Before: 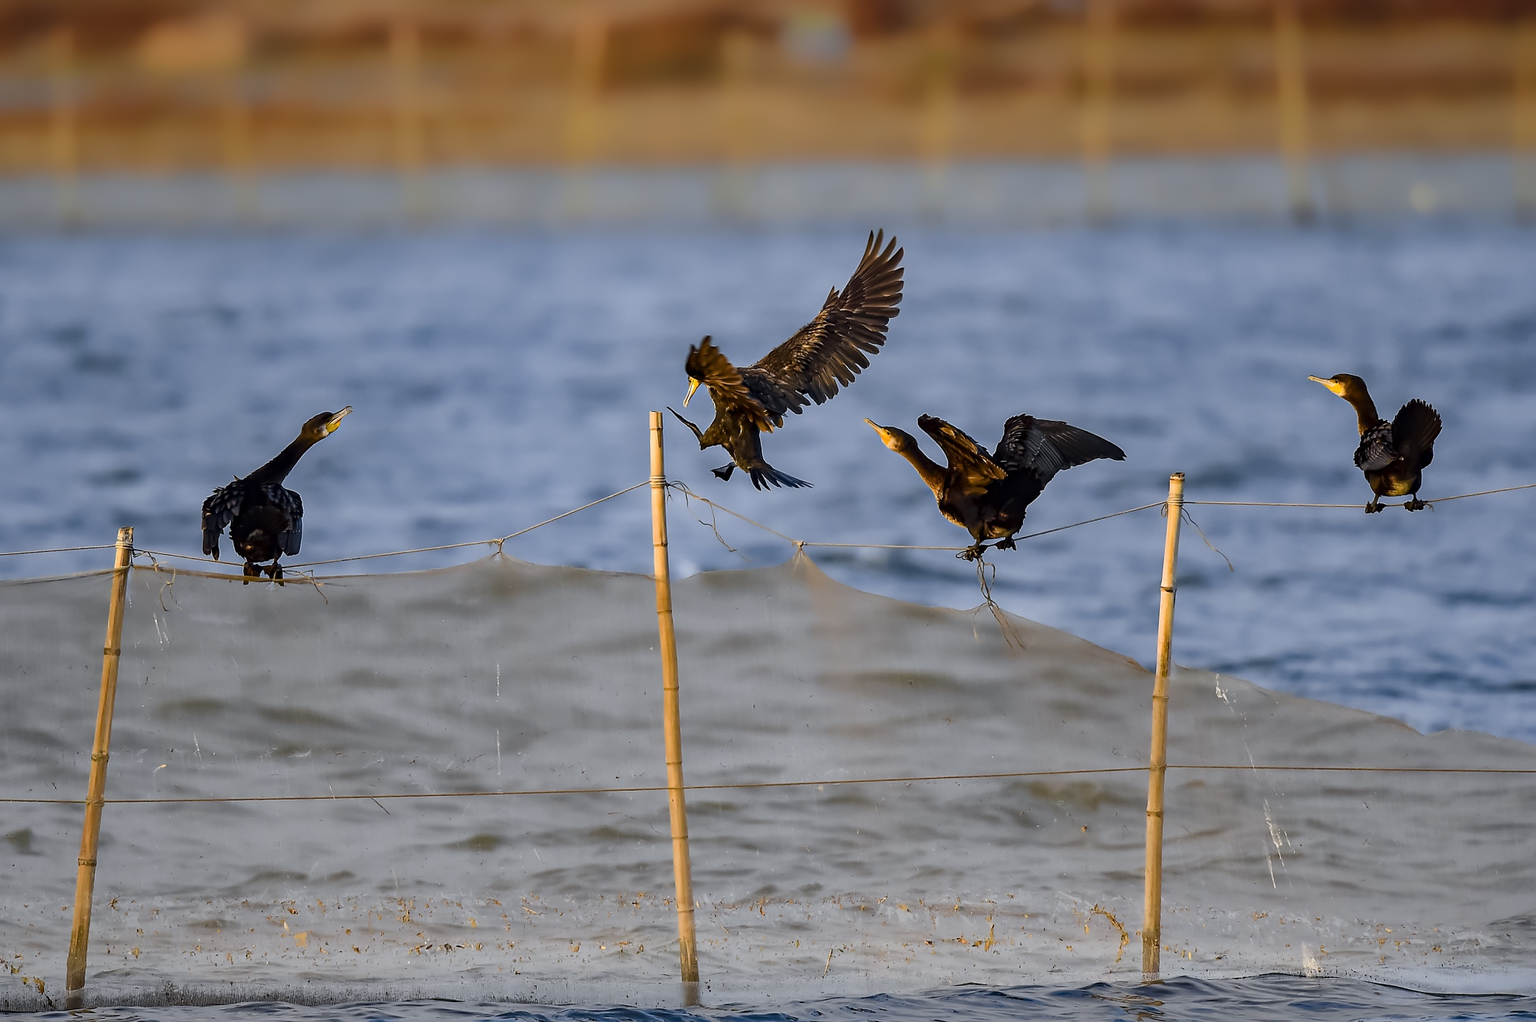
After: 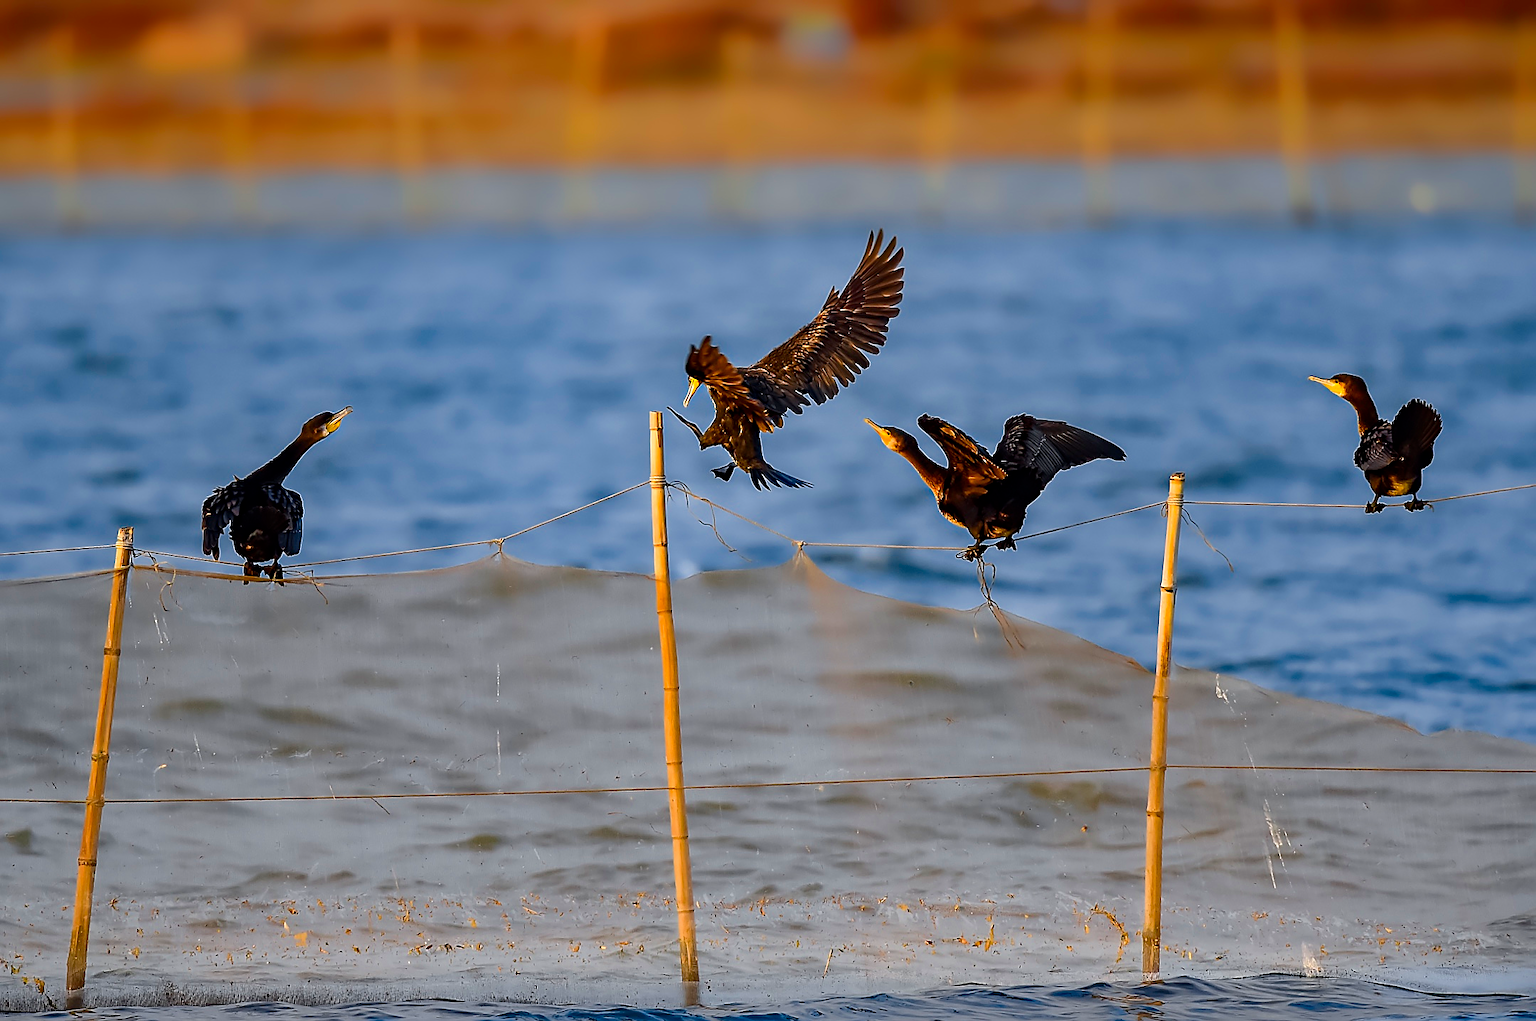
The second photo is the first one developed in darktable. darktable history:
sharpen: on, module defaults
color zones: curves: ch0 [(0, 0.613) (0.01, 0.613) (0.245, 0.448) (0.498, 0.529) (0.642, 0.665) (0.879, 0.777) (0.99, 0.613)]; ch1 [(0, 0) (0.143, 0) (0.286, 0) (0.429, 0) (0.571, 0) (0.714, 0) (0.857, 0)], mix -138.01%
